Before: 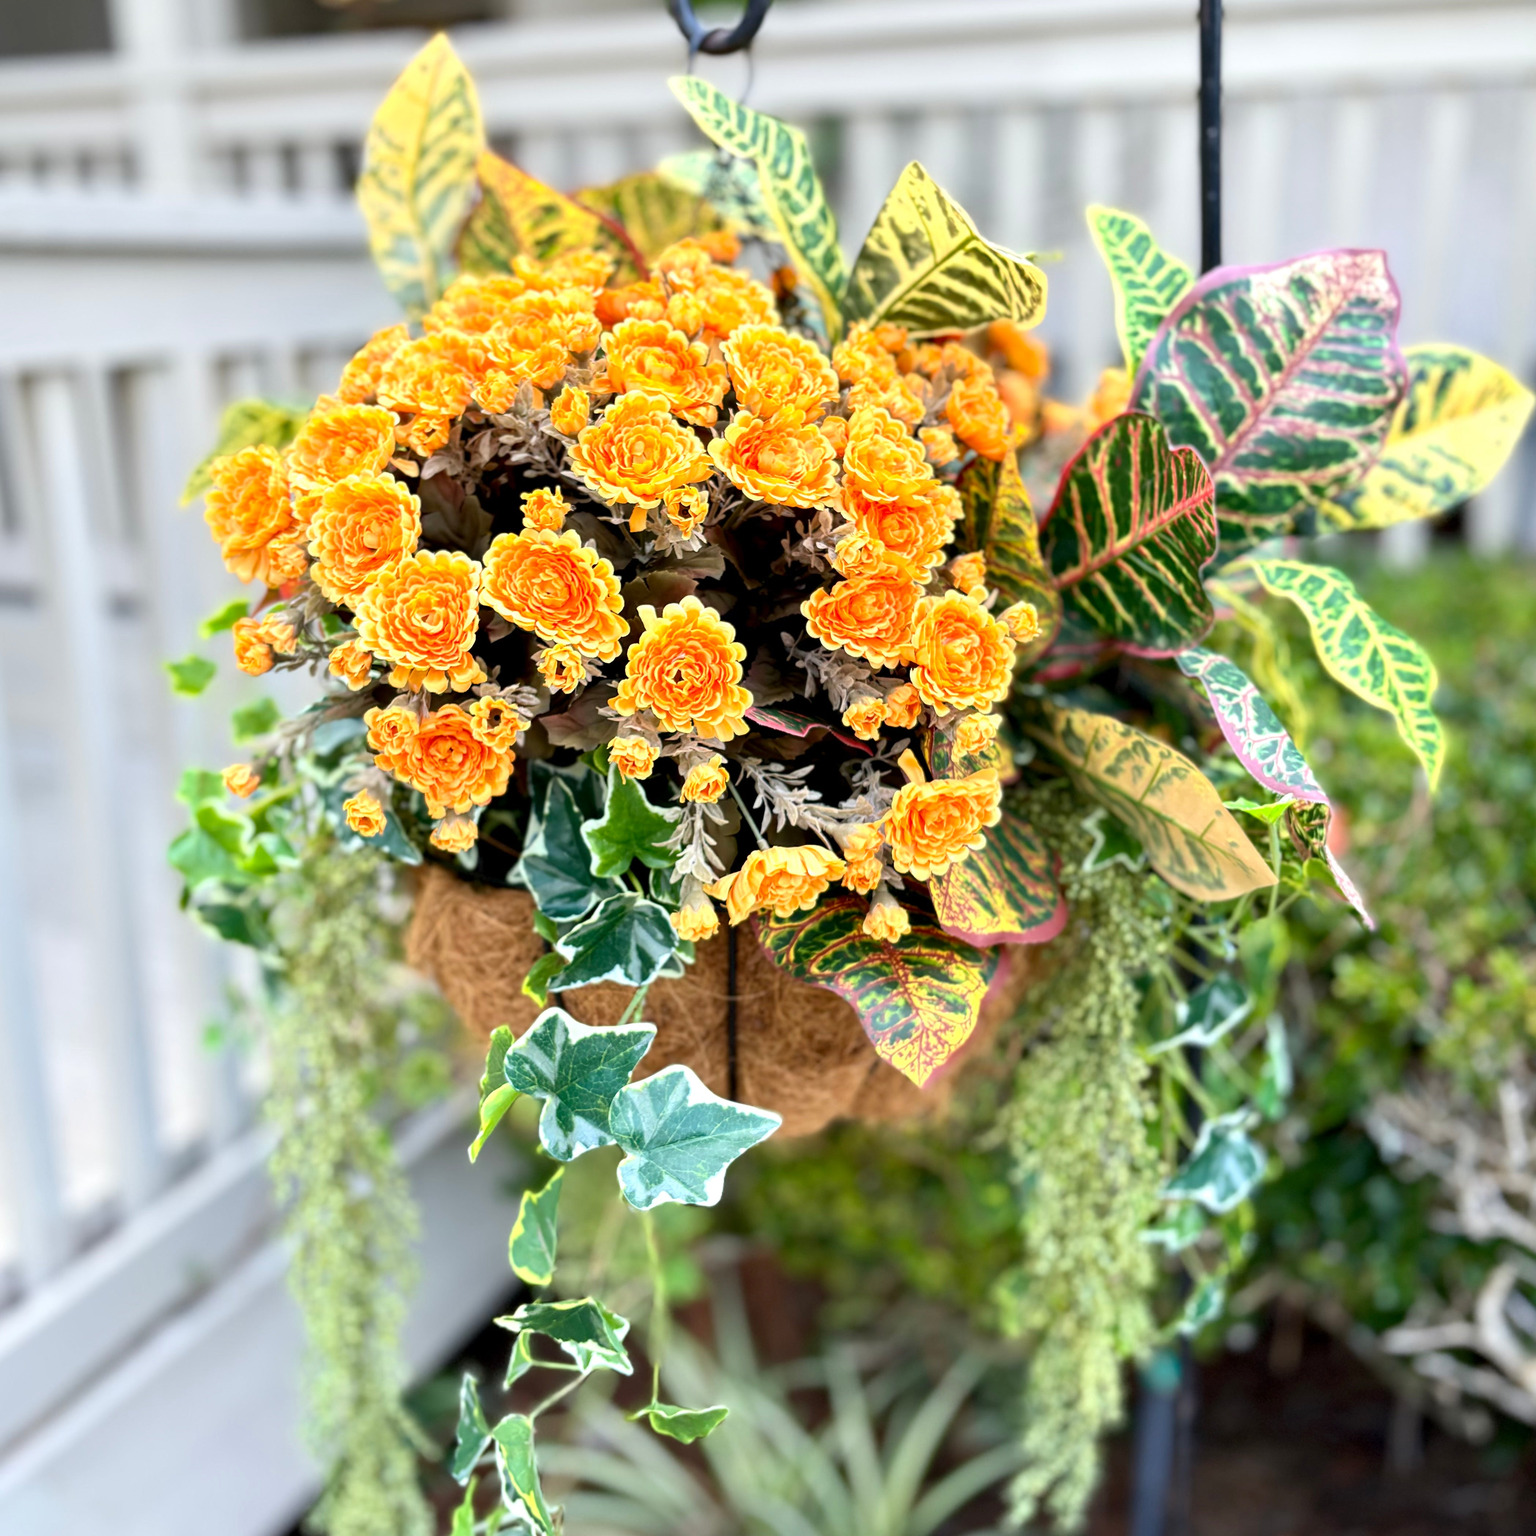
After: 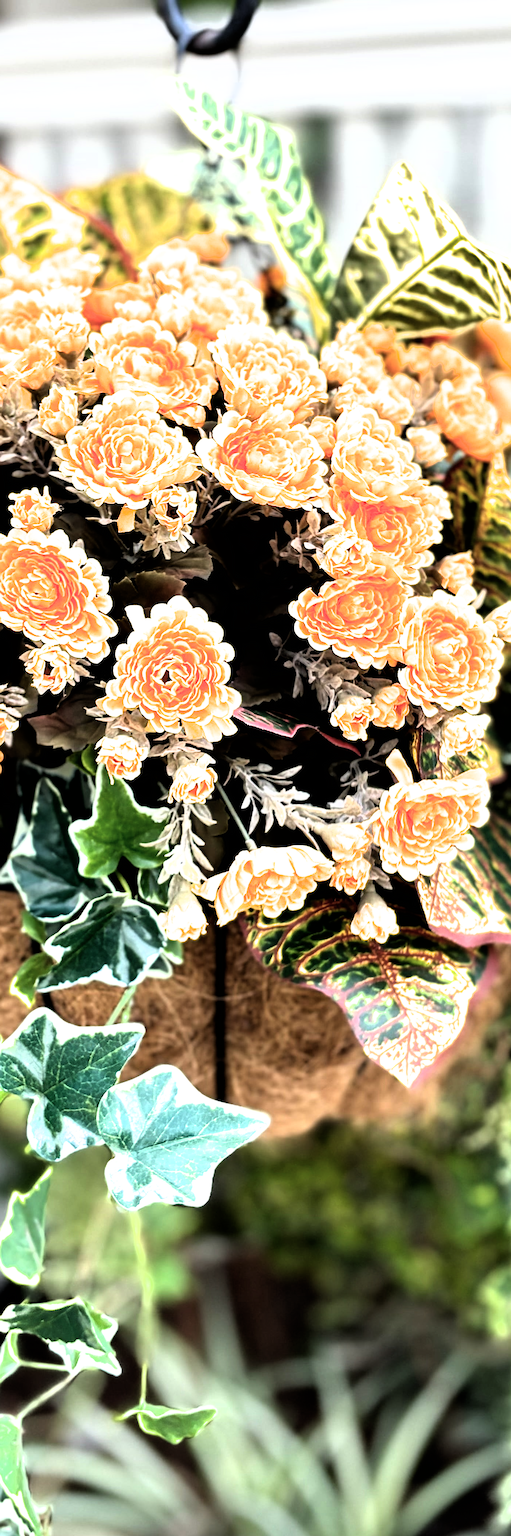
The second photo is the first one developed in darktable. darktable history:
sharpen: on, module defaults
filmic rgb: black relative exposure -8.2 EV, white relative exposure 2.2 EV, threshold 3 EV, hardness 7.11, latitude 85.74%, contrast 1.696, highlights saturation mix -4%, shadows ↔ highlights balance -2.69%, color science v5 (2021), contrast in shadows safe, contrast in highlights safe, enable highlight reconstruction true
crop: left 33.36%, right 33.36%
